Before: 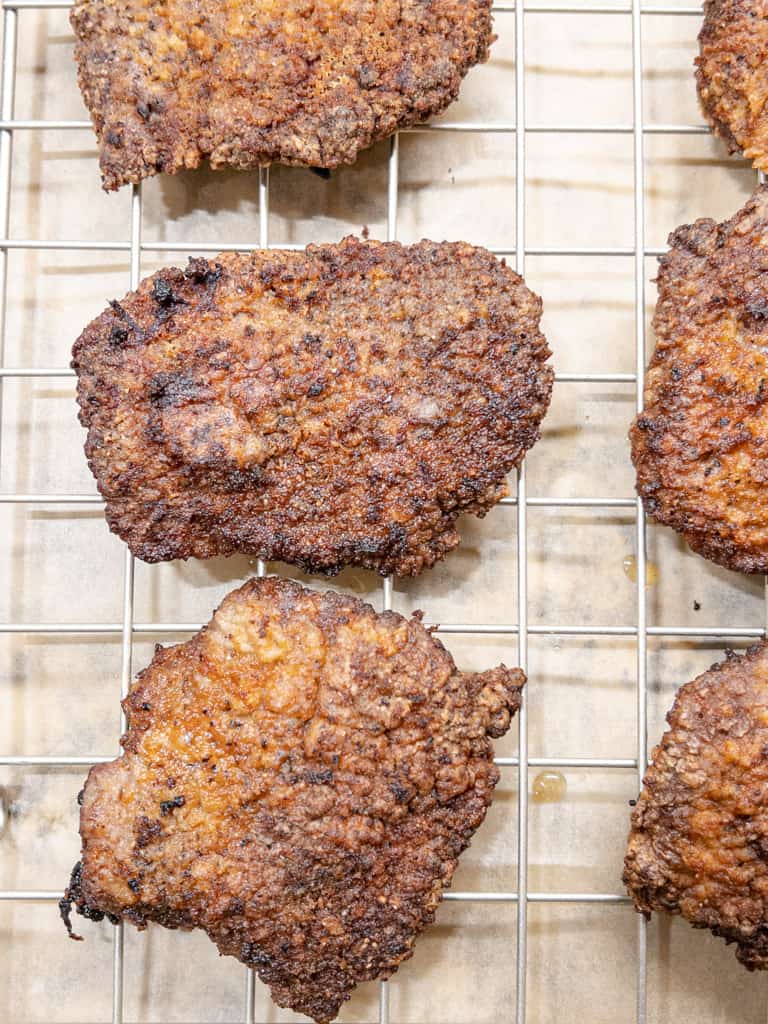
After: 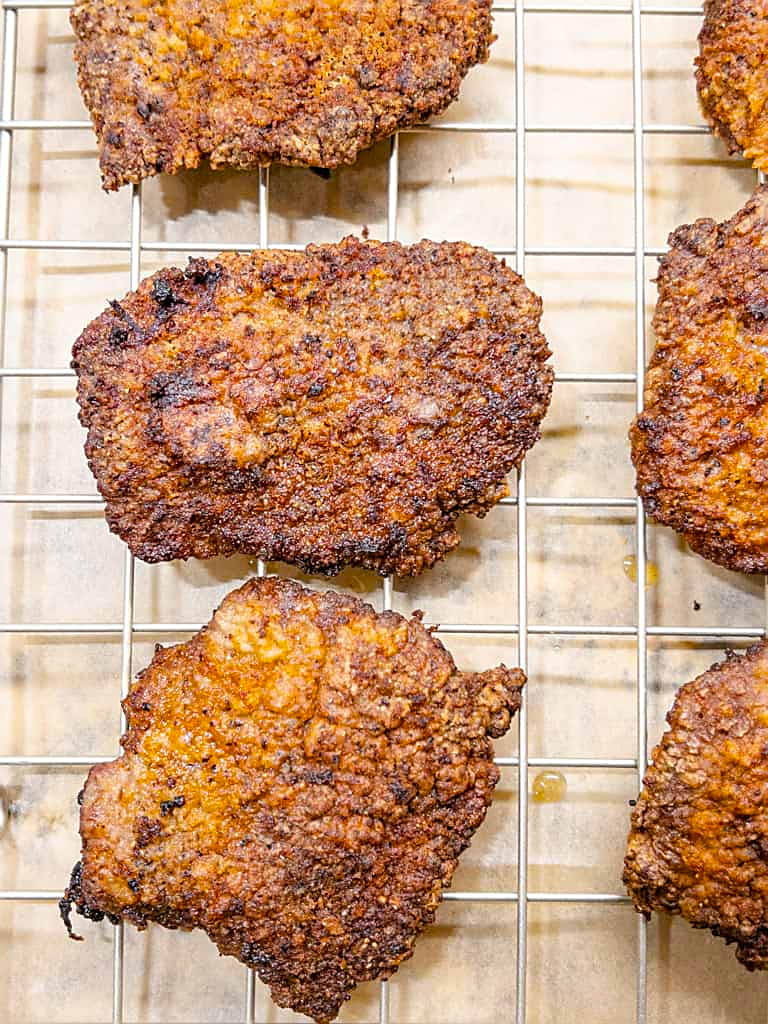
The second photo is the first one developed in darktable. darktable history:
sharpen: on, module defaults
color balance rgb: linear chroma grading › global chroma 15%, perceptual saturation grading › global saturation 30%
